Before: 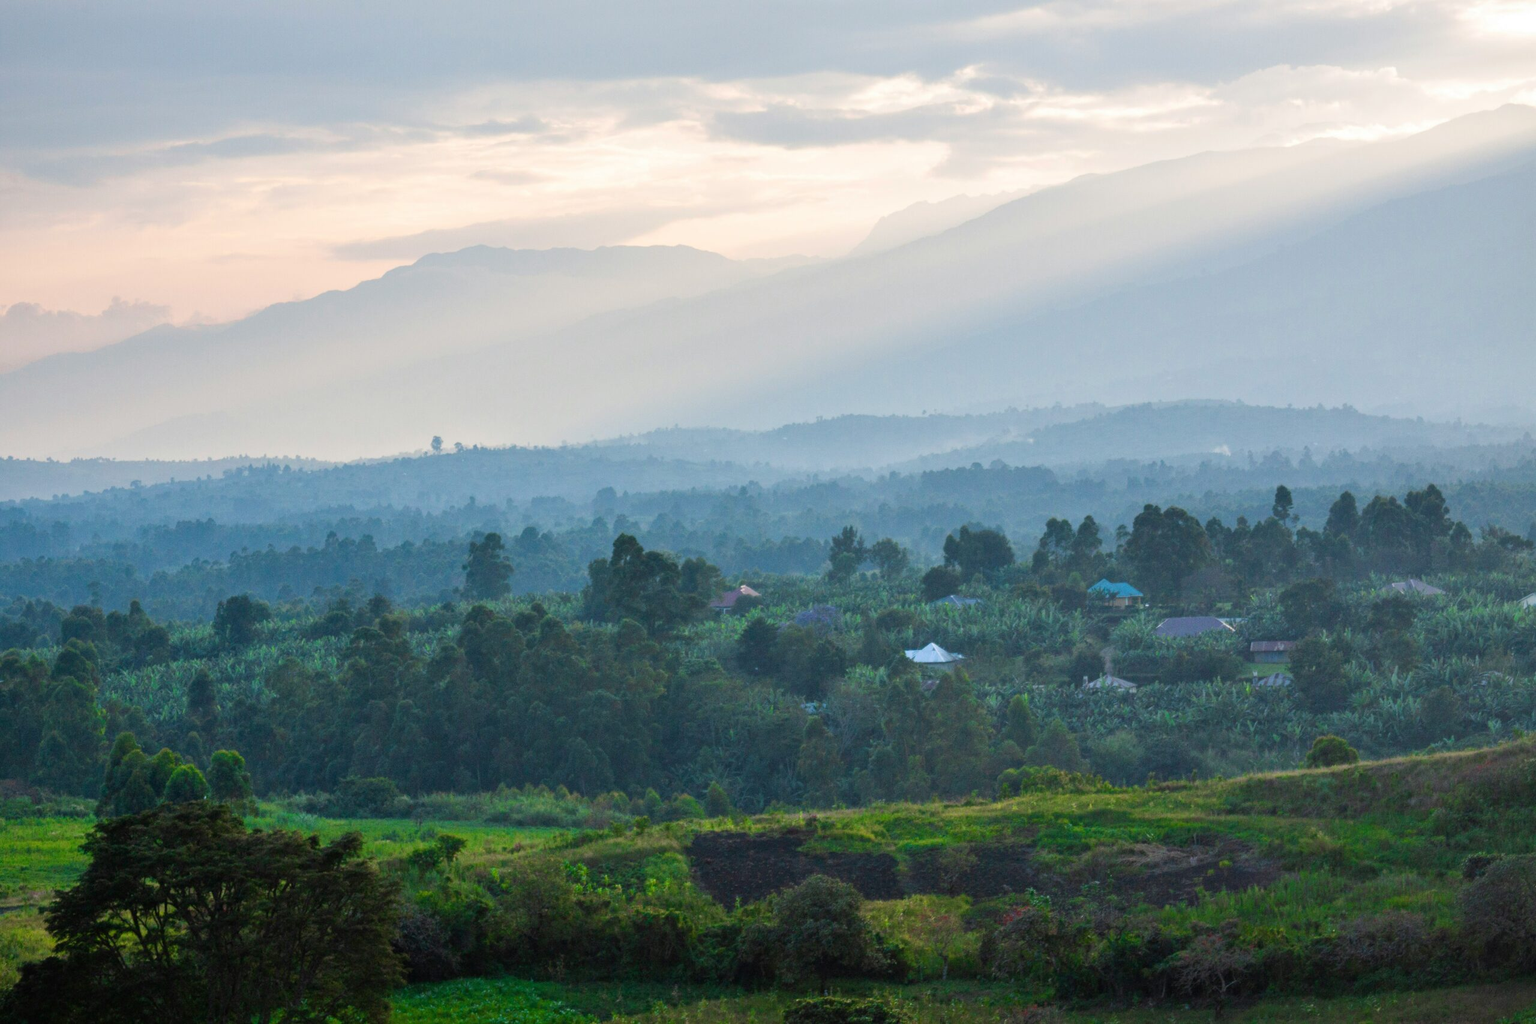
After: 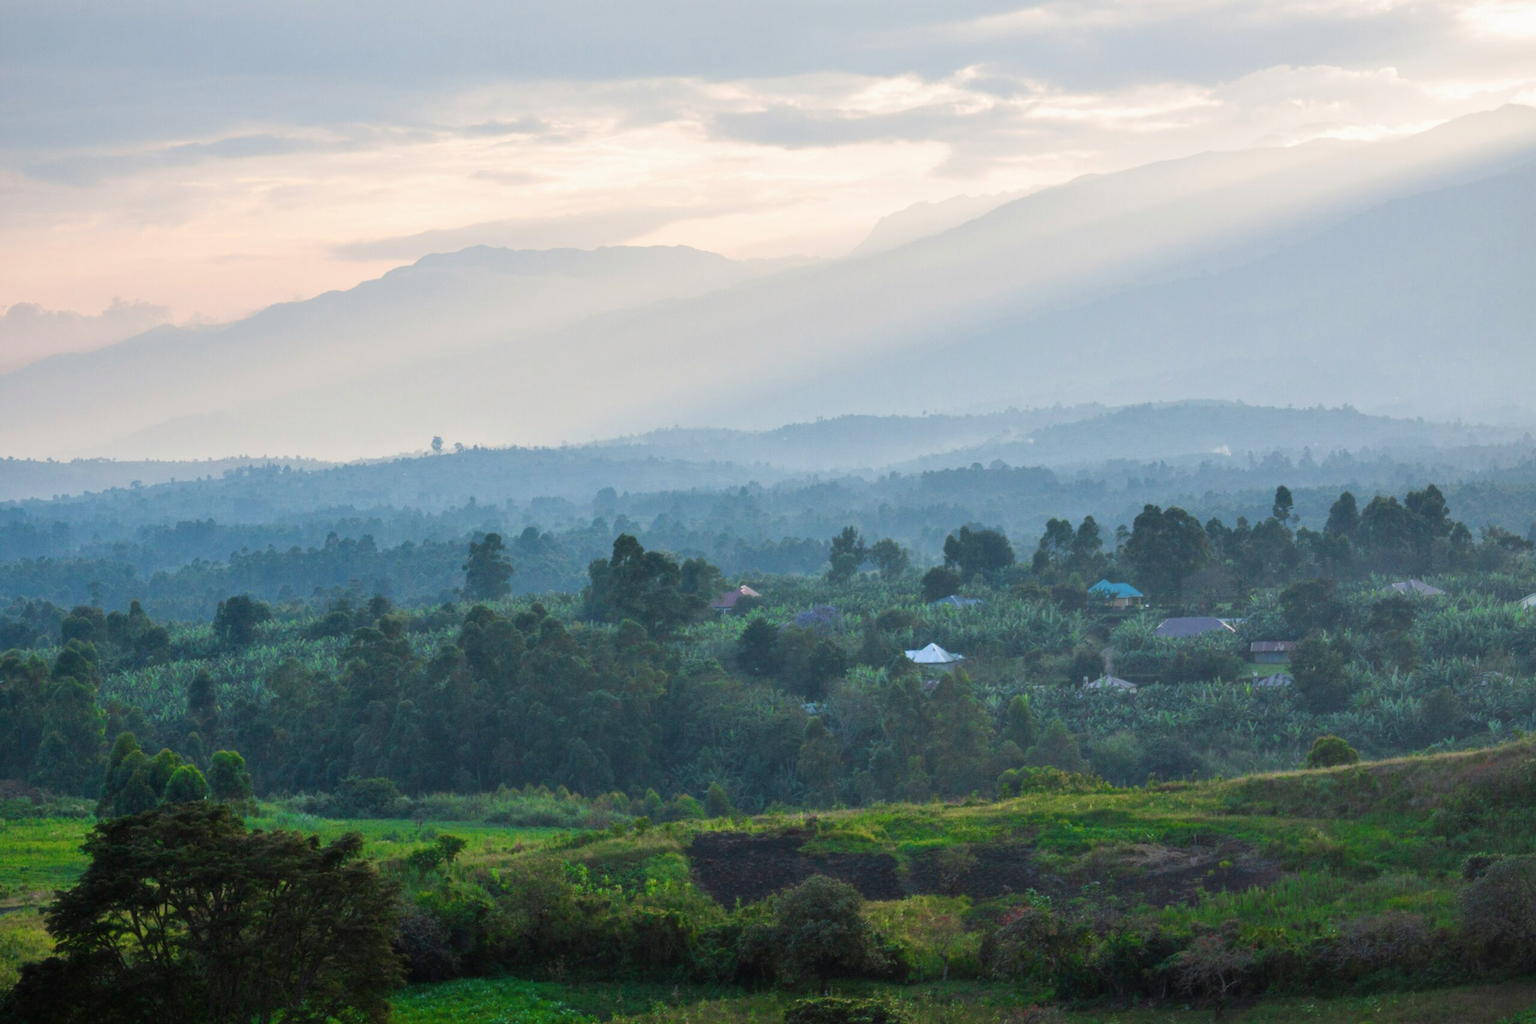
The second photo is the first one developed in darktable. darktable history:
haze removal: strength -0.113, compatibility mode true, adaptive false
